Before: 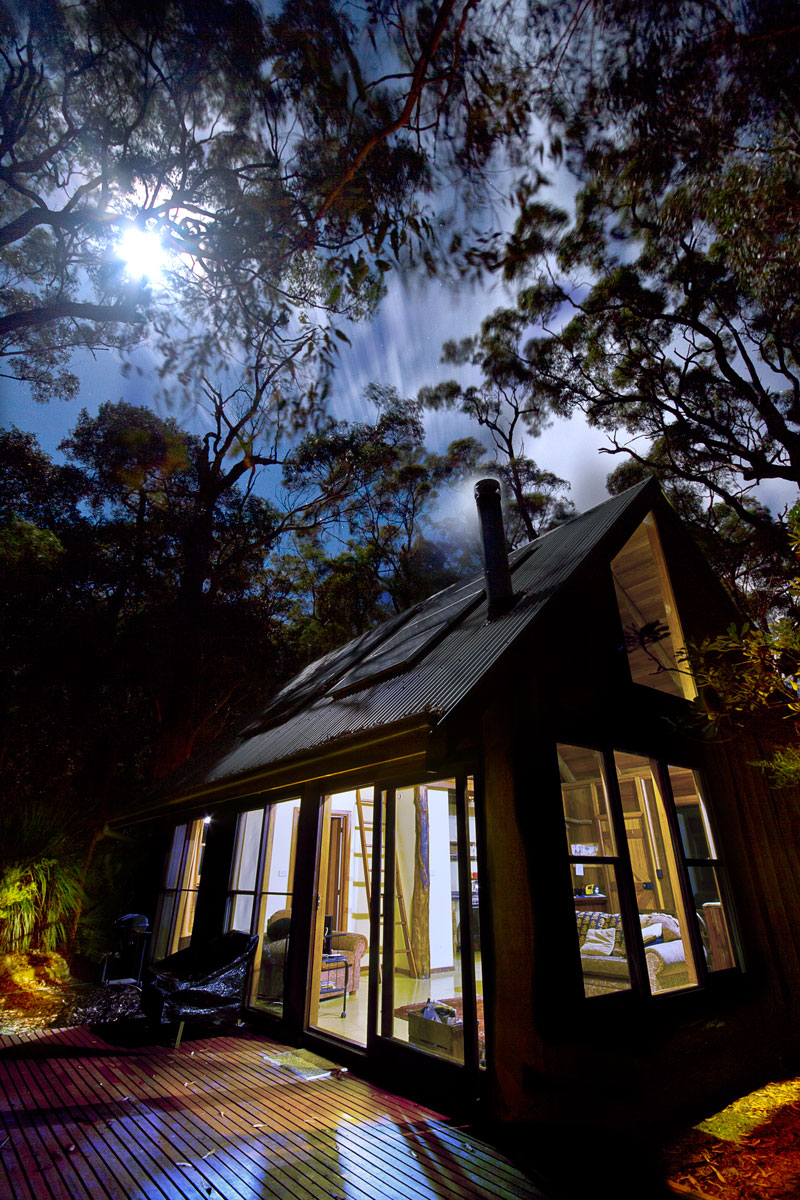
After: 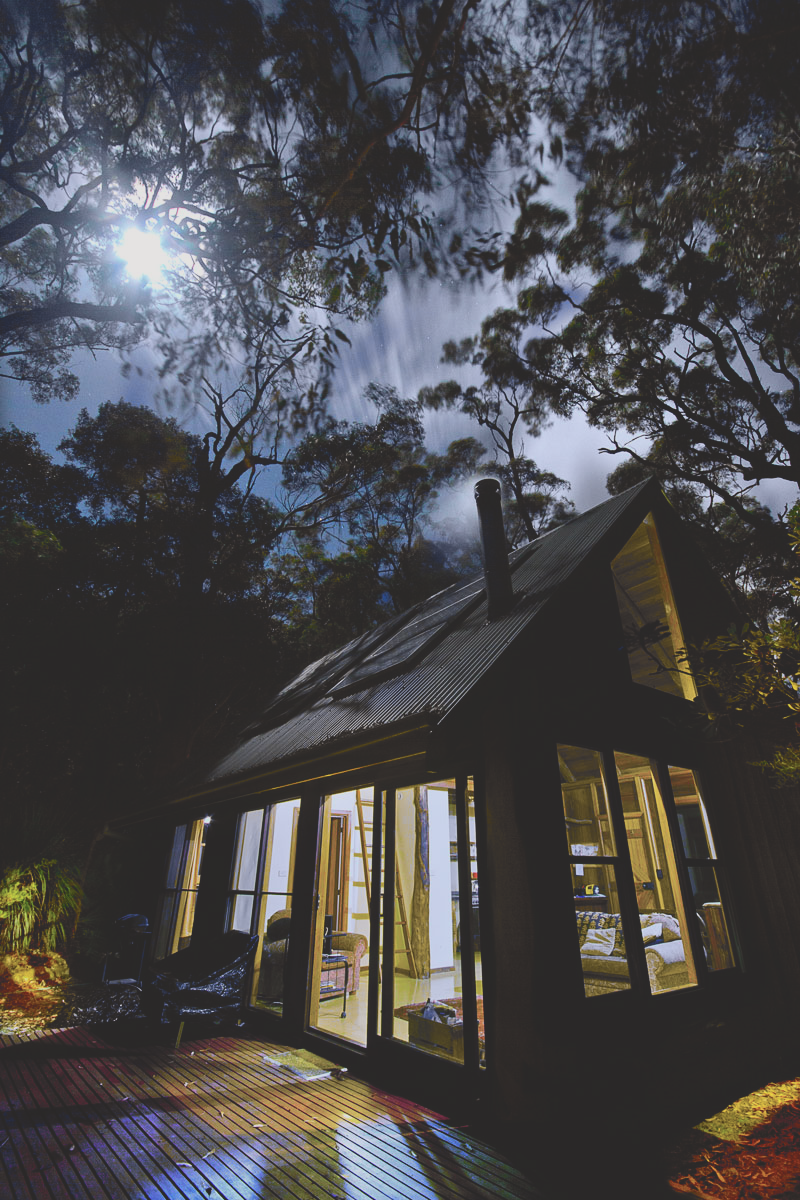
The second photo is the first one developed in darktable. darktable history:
exposure: black level correction -0.036, exposure -0.497 EV, compensate highlight preservation false
tone curve: curves: ch0 [(0, 0.024) (0.049, 0.038) (0.176, 0.162) (0.33, 0.331) (0.432, 0.475) (0.601, 0.665) (0.843, 0.876) (1, 1)]; ch1 [(0, 0) (0.339, 0.358) (0.445, 0.439) (0.476, 0.47) (0.504, 0.504) (0.53, 0.511) (0.557, 0.558) (0.627, 0.635) (0.728, 0.746) (1, 1)]; ch2 [(0, 0) (0.327, 0.324) (0.417, 0.44) (0.46, 0.453) (0.502, 0.504) (0.526, 0.52) (0.54, 0.564) (0.606, 0.626) (0.76, 0.75) (1, 1)], color space Lab, independent channels, preserve colors none
